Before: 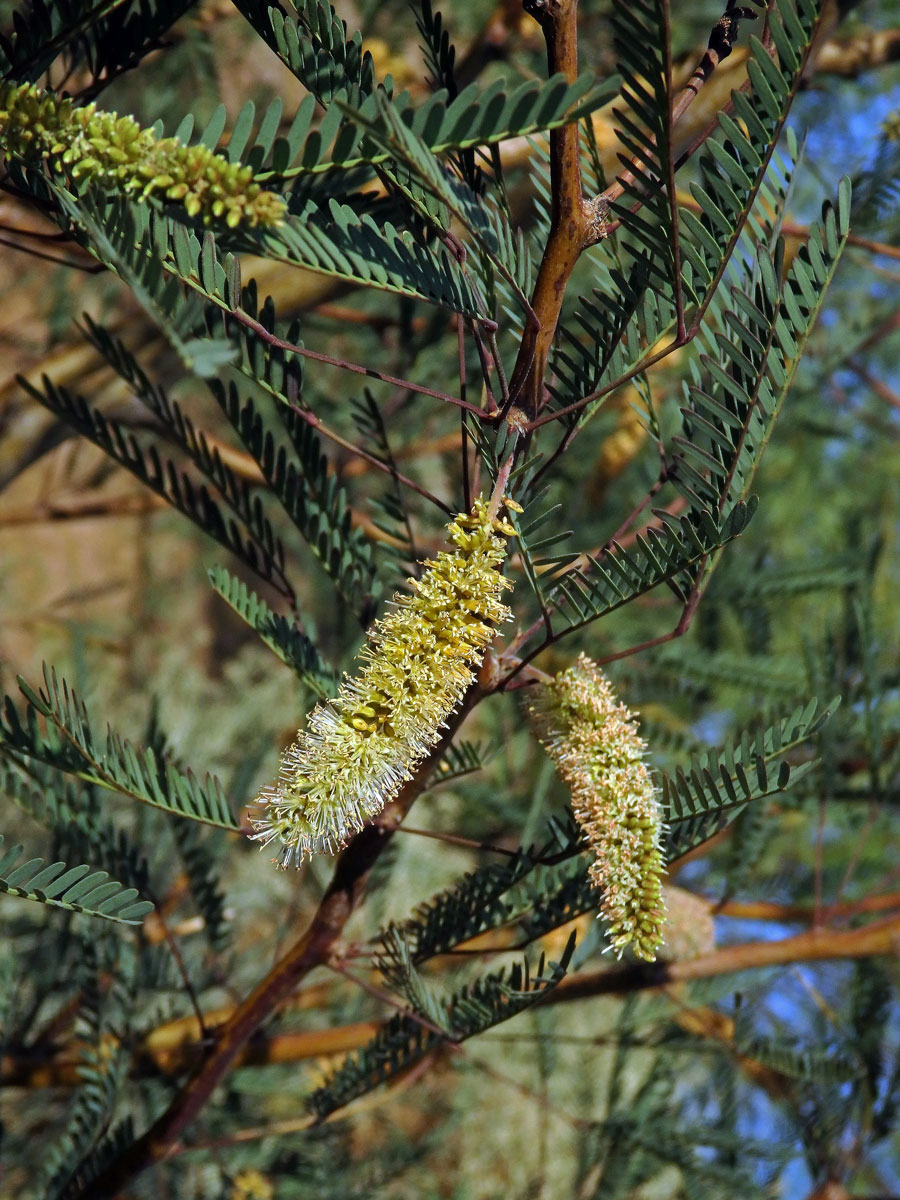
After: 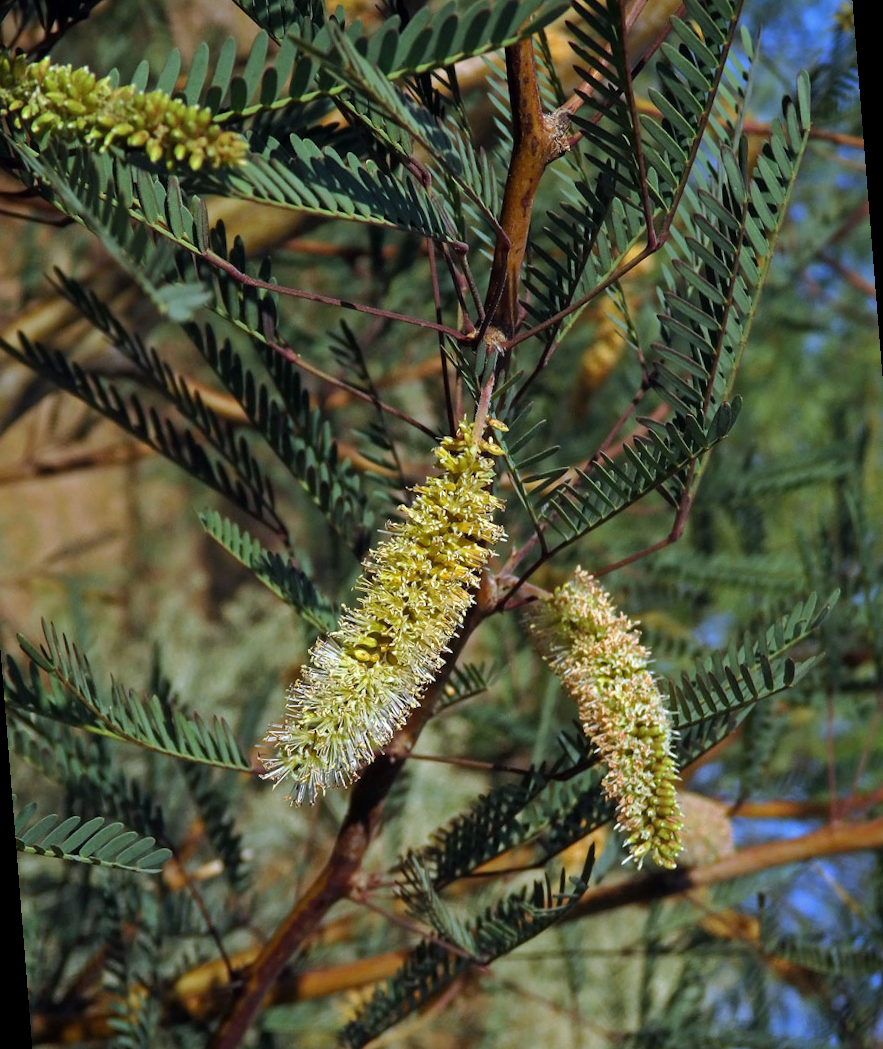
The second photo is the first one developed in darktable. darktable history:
shadows and highlights: shadows -21.3, highlights 100, soften with gaussian
rotate and perspective: rotation -4.57°, crop left 0.054, crop right 0.944, crop top 0.087, crop bottom 0.914
tone equalizer: on, module defaults
